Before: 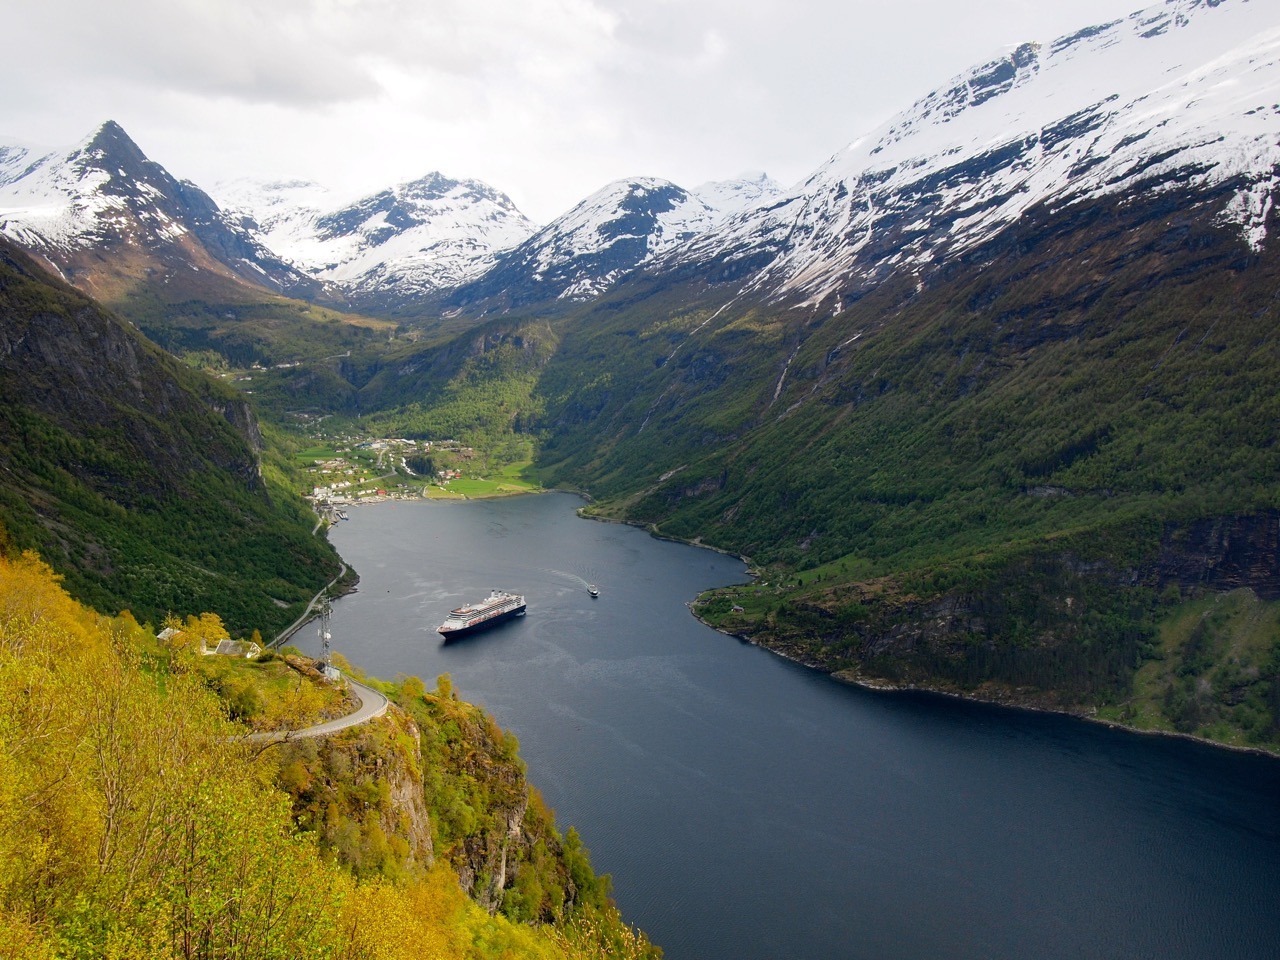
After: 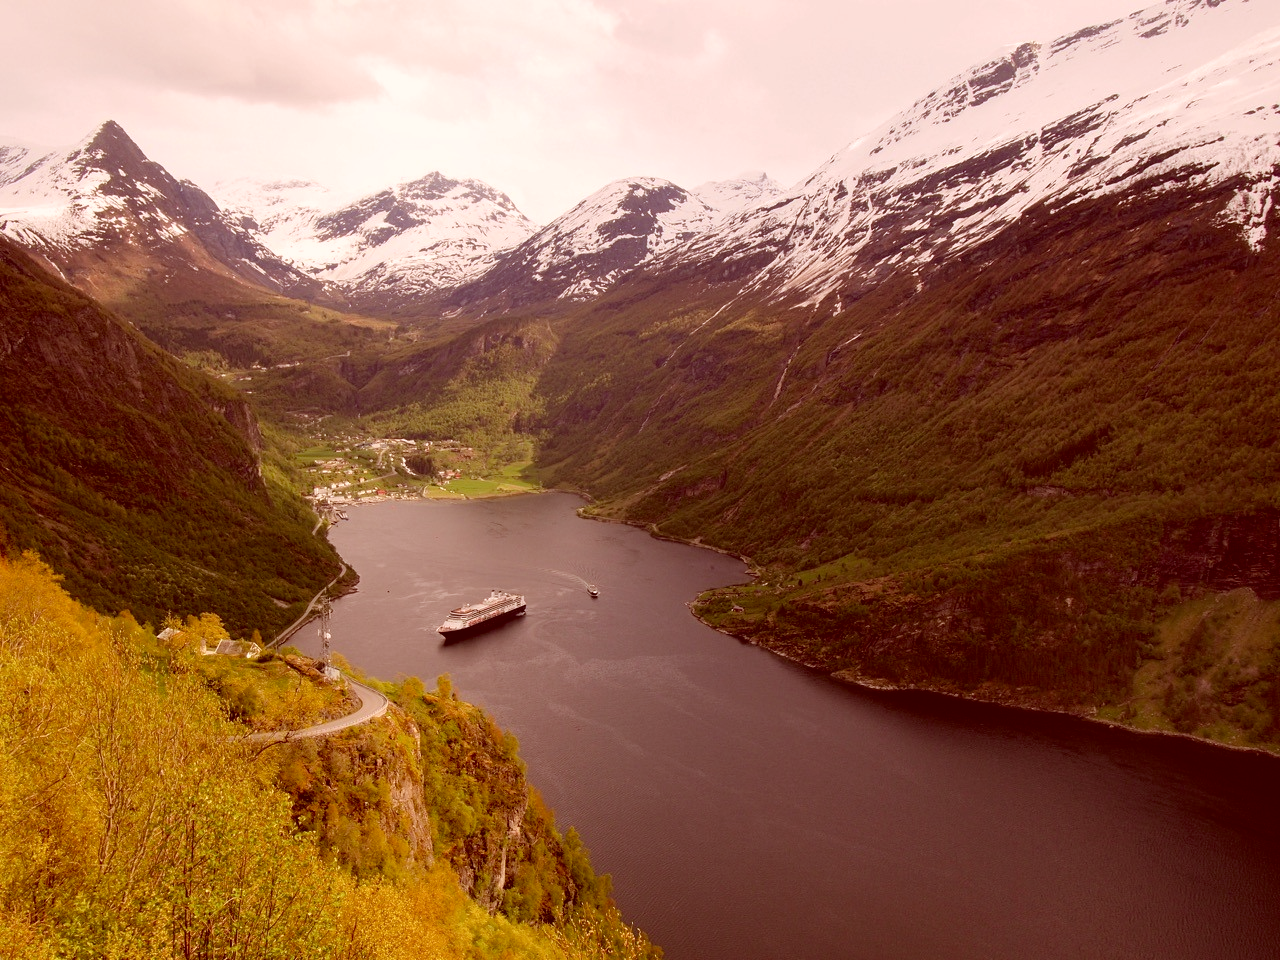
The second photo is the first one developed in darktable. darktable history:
color correction: highlights a* 9.38, highlights b* 8.47, shadows a* 39.3, shadows b* 39.48, saturation 0.805
